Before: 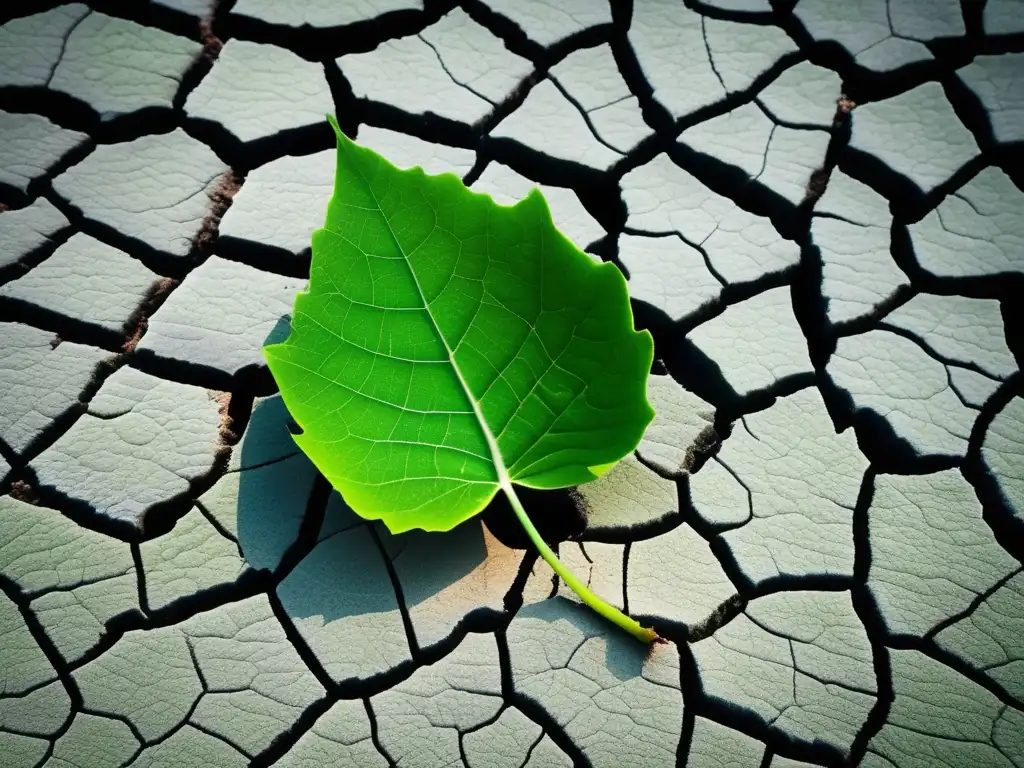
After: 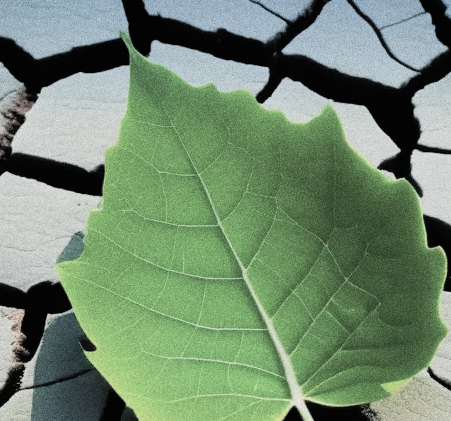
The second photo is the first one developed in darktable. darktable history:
exposure: exposure -0.064 EV, compensate highlight preservation false
grain: coarseness 0.09 ISO, strength 40%
crop: left 20.248%, top 10.86%, right 35.675%, bottom 34.321%
graduated density: density 2.02 EV, hardness 44%, rotation 0.374°, offset 8.21, hue 208.8°, saturation 97%
filmic rgb: hardness 4.17
tone equalizer: on, module defaults
contrast brightness saturation: brightness 0.18, saturation -0.5
